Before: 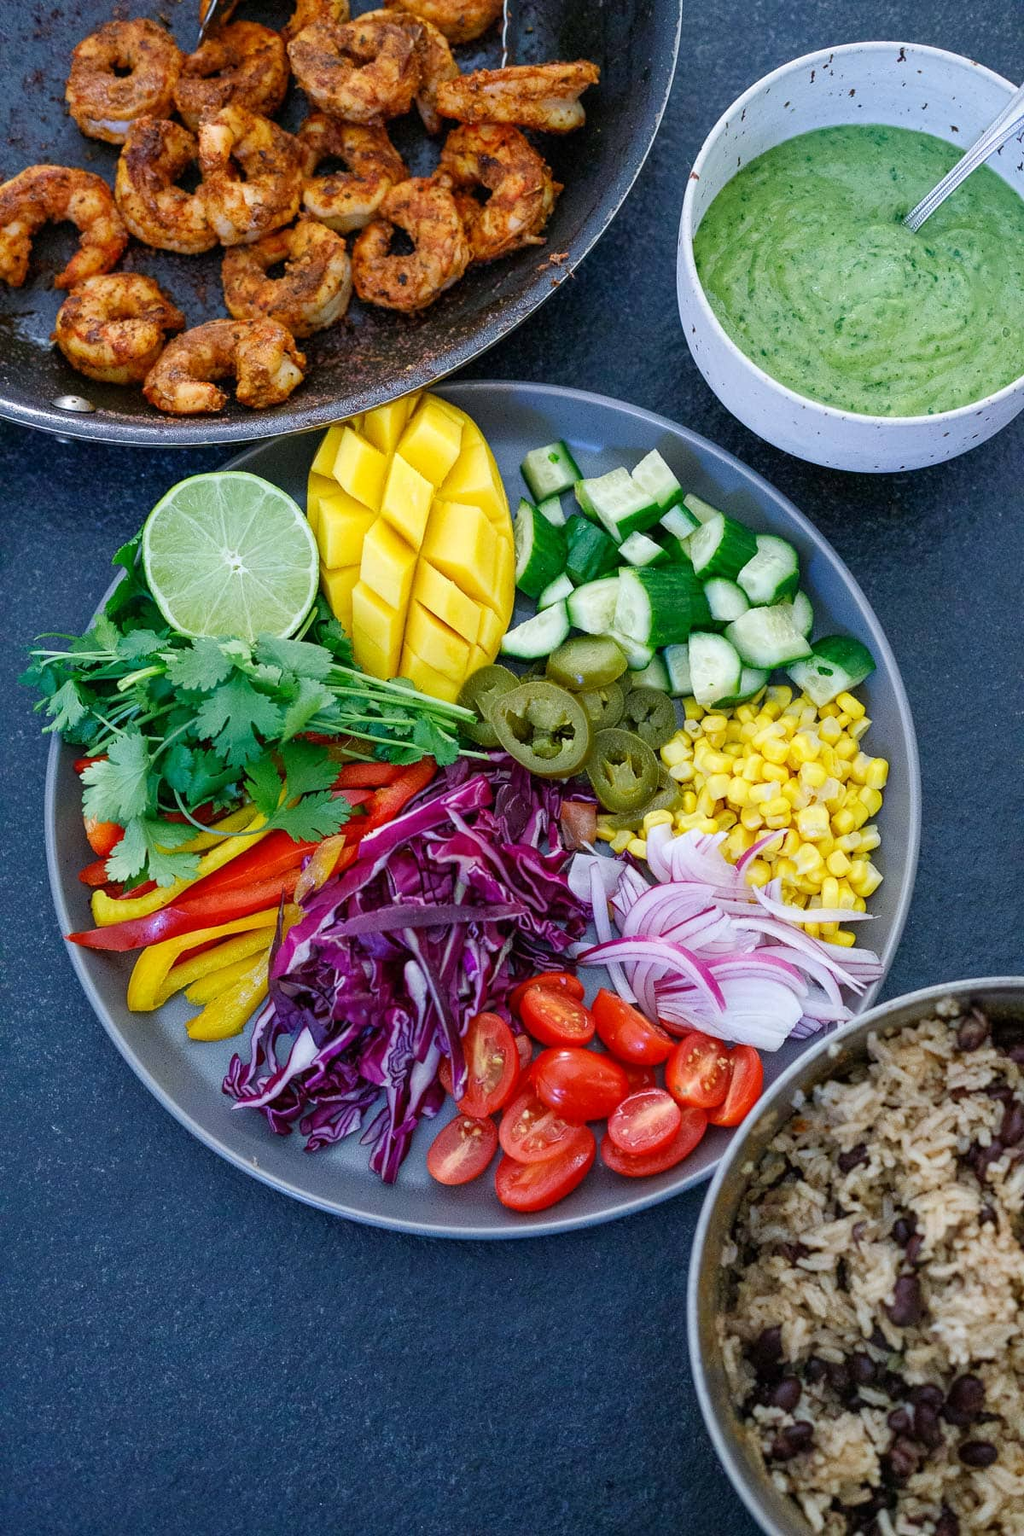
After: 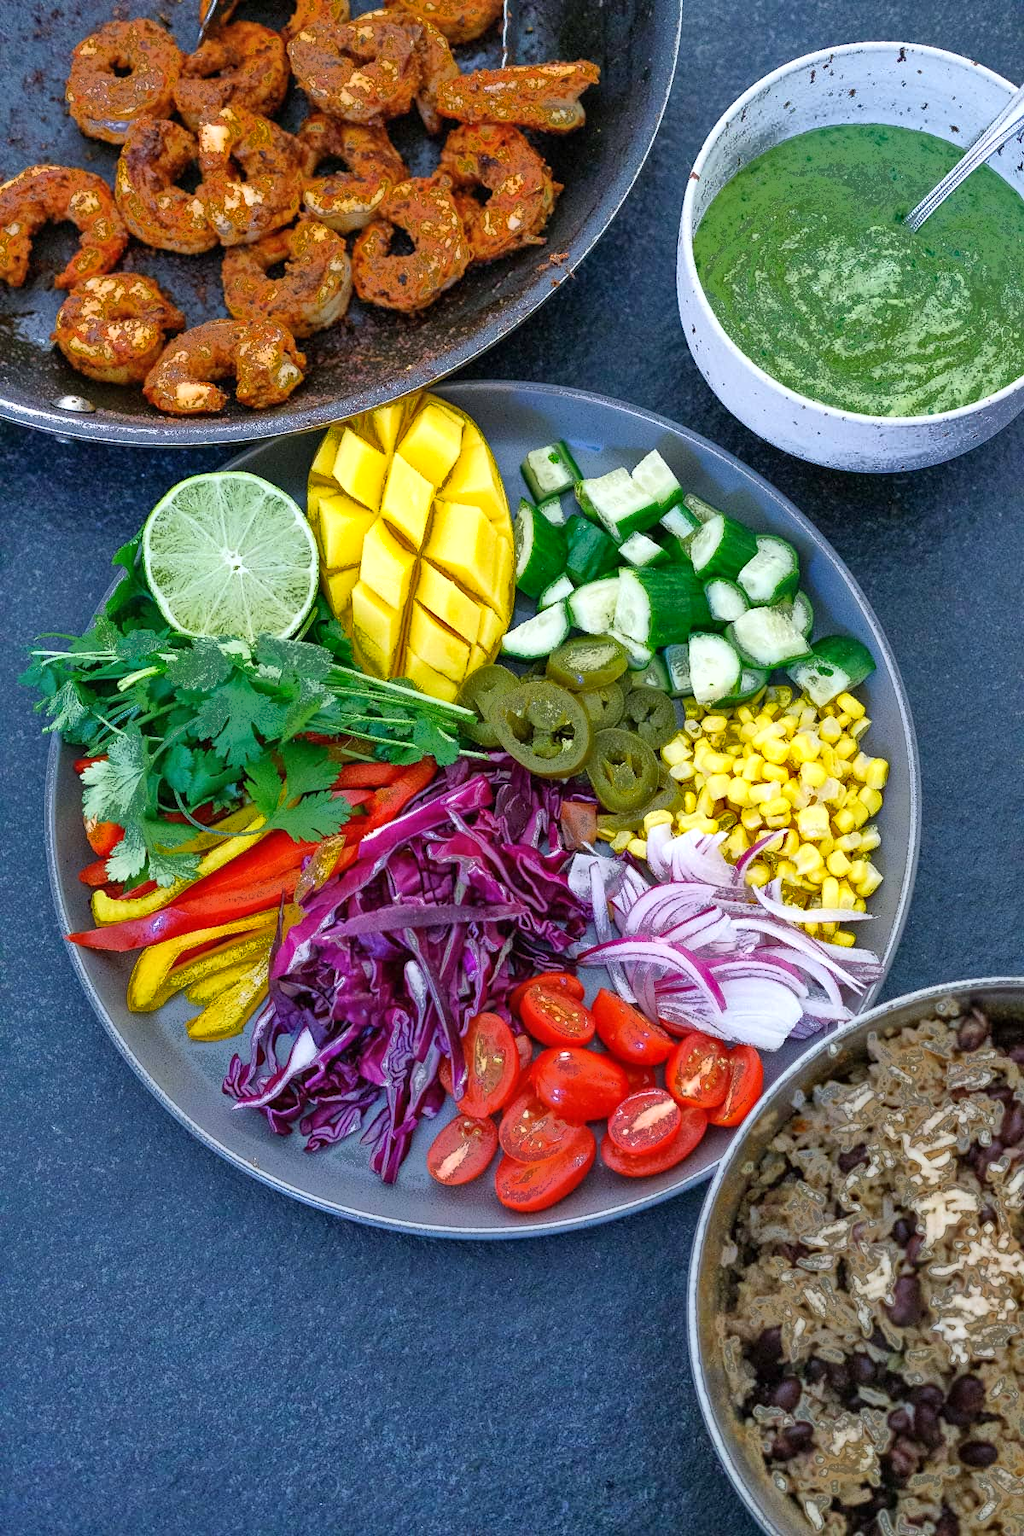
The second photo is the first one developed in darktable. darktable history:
shadows and highlights: shadows 60, highlights -60.23, soften with gaussian
exposure: exposure 0.3 EV, compensate highlight preservation false
fill light: exposure -0.73 EV, center 0.69, width 2.2
